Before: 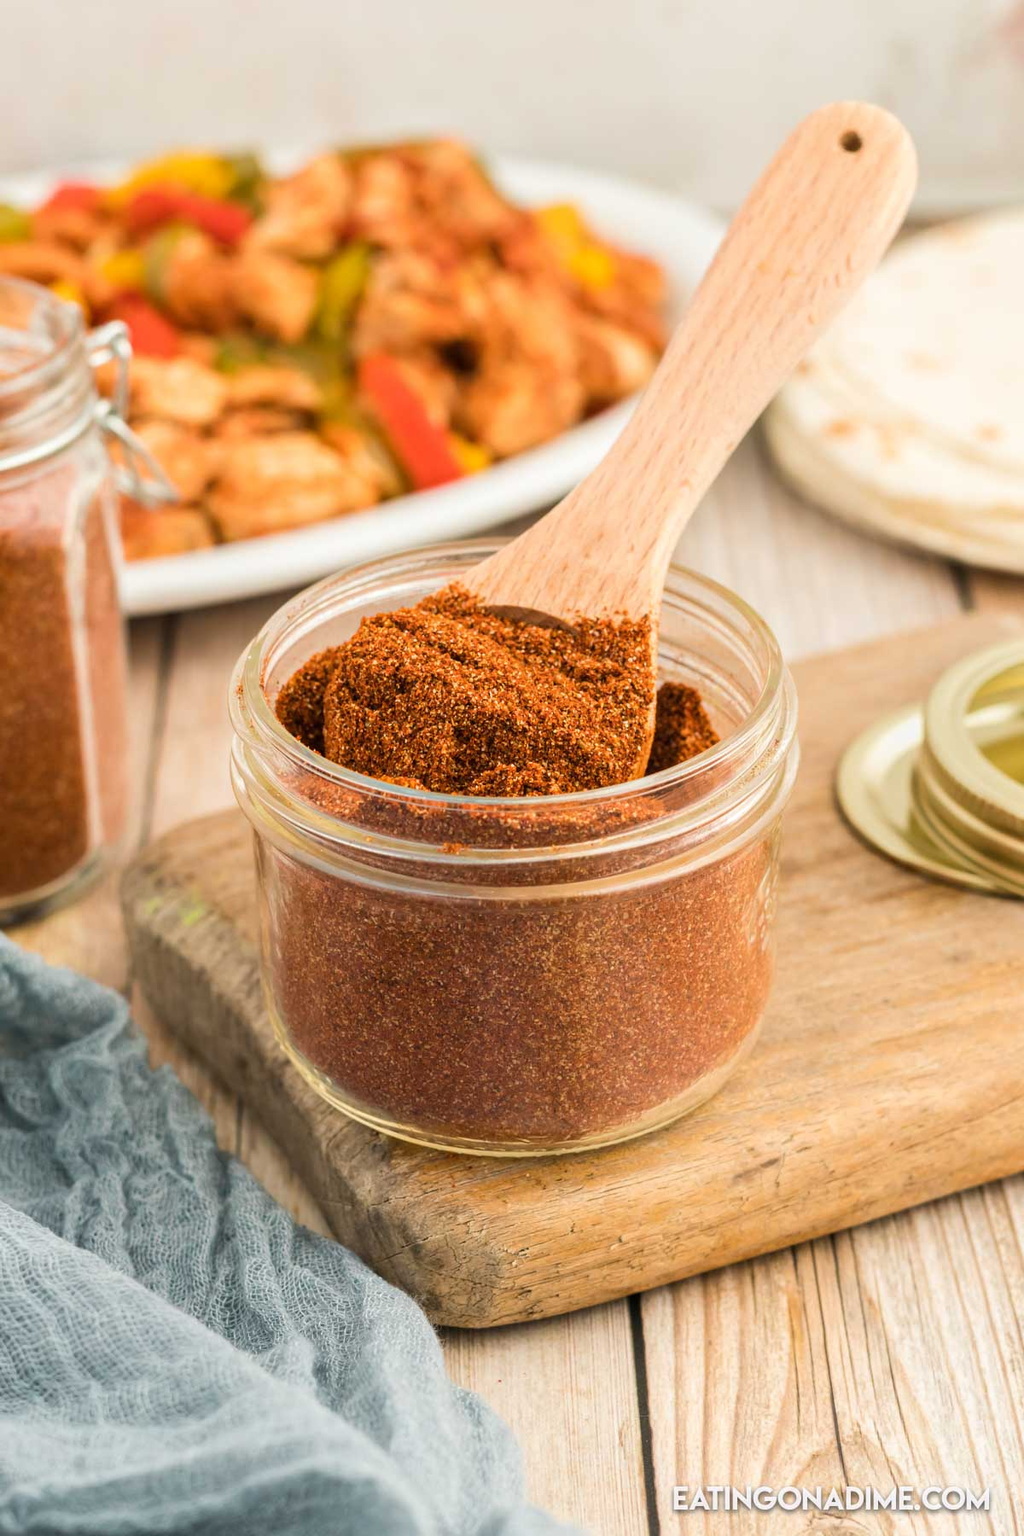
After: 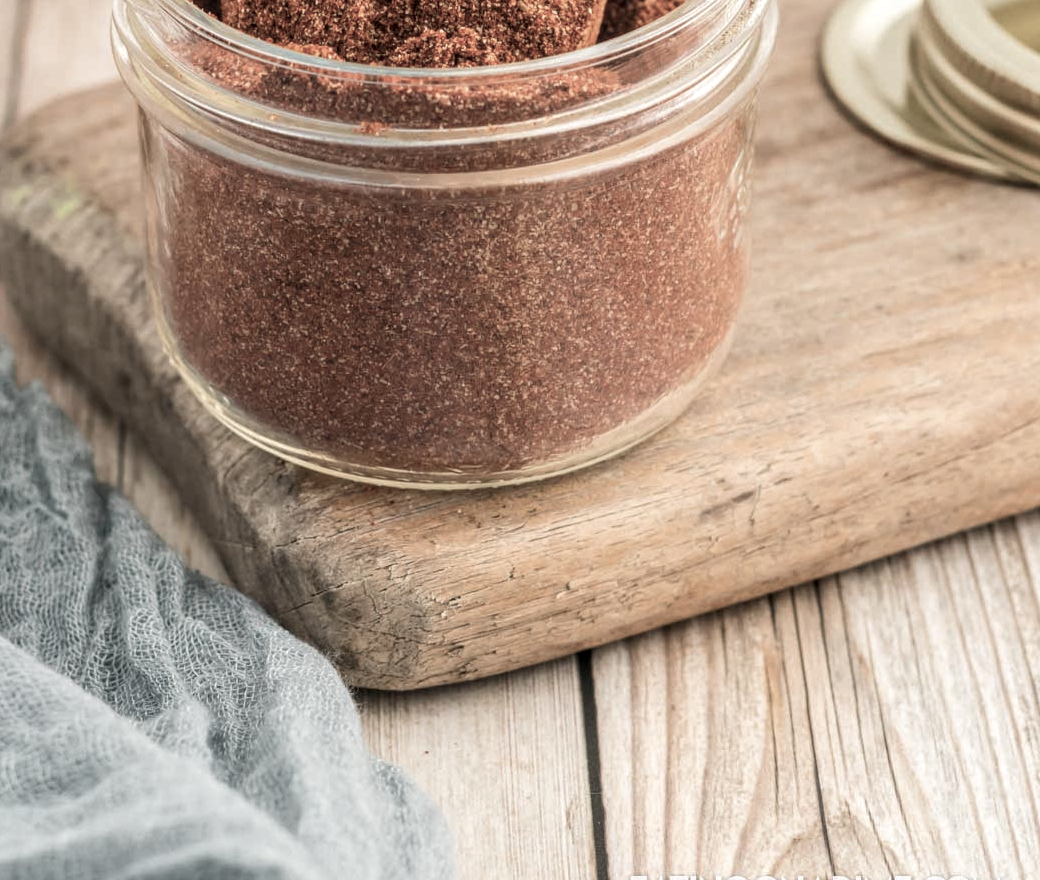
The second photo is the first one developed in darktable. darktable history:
local contrast: on, module defaults
color balance rgb: linear chroma grading › global chroma -16.06%, perceptual saturation grading › global saturation -32.85%, global vibrance -23.56%
crop and rotate: left 13.306%, top 48.129%, bottom 2.928%
